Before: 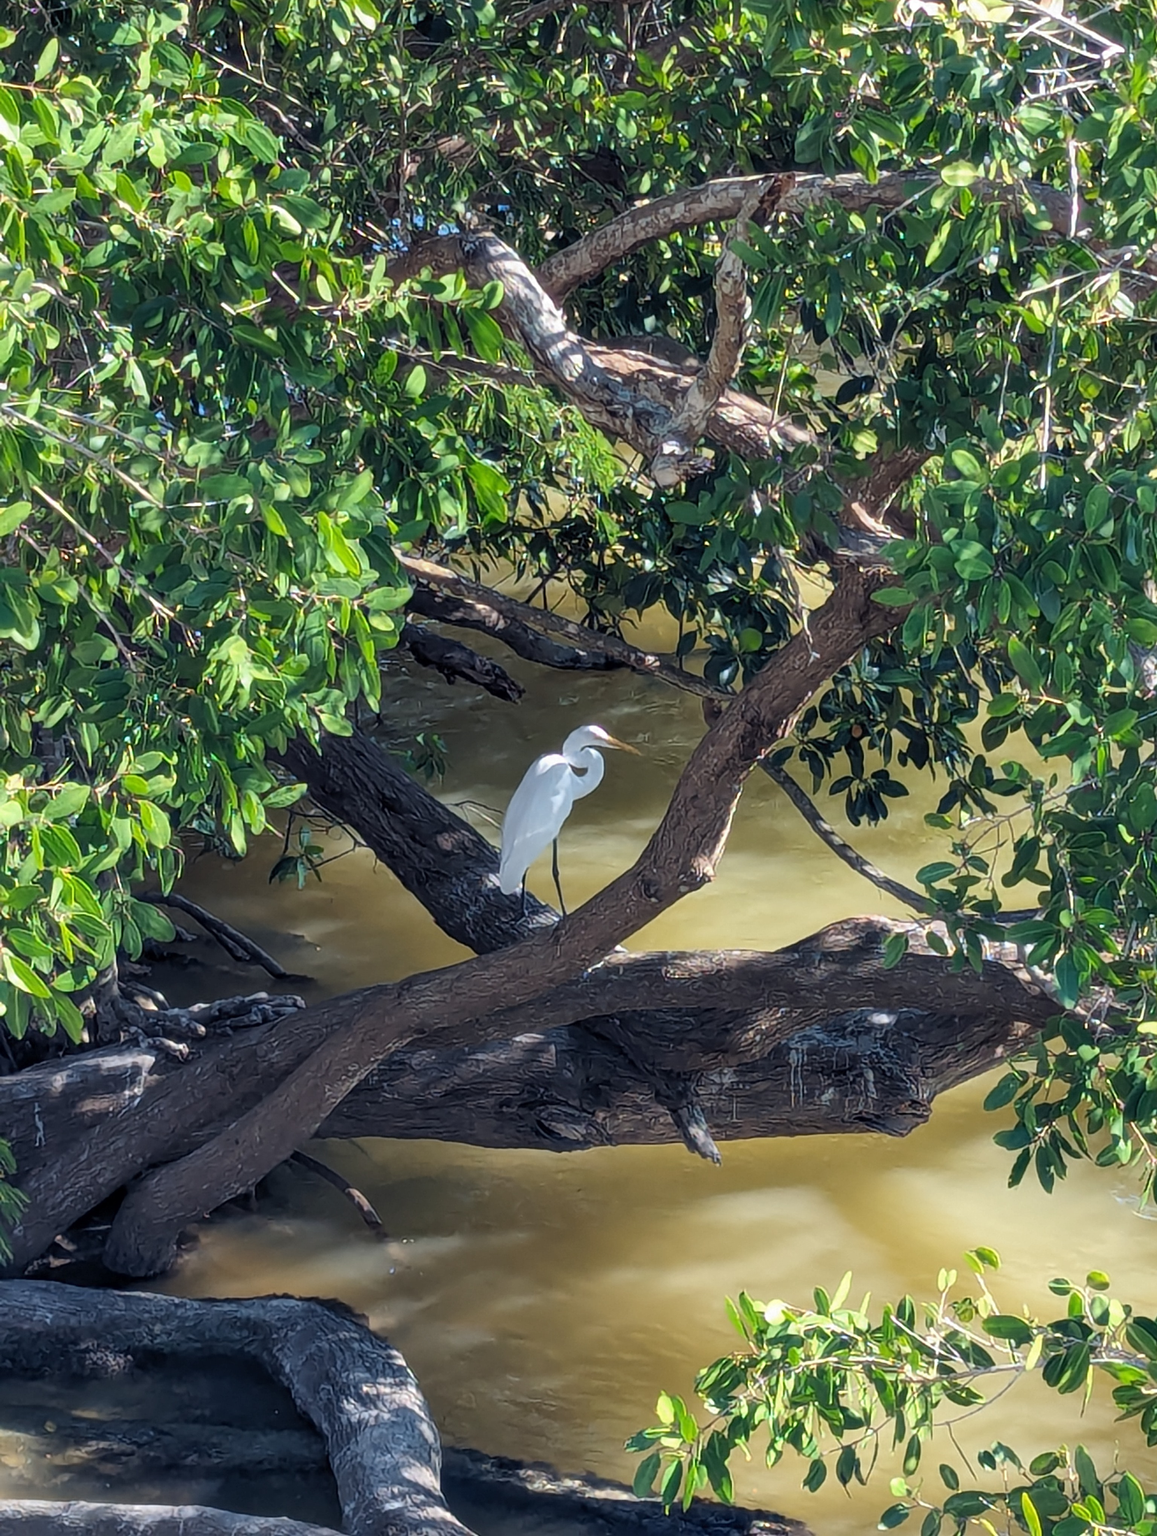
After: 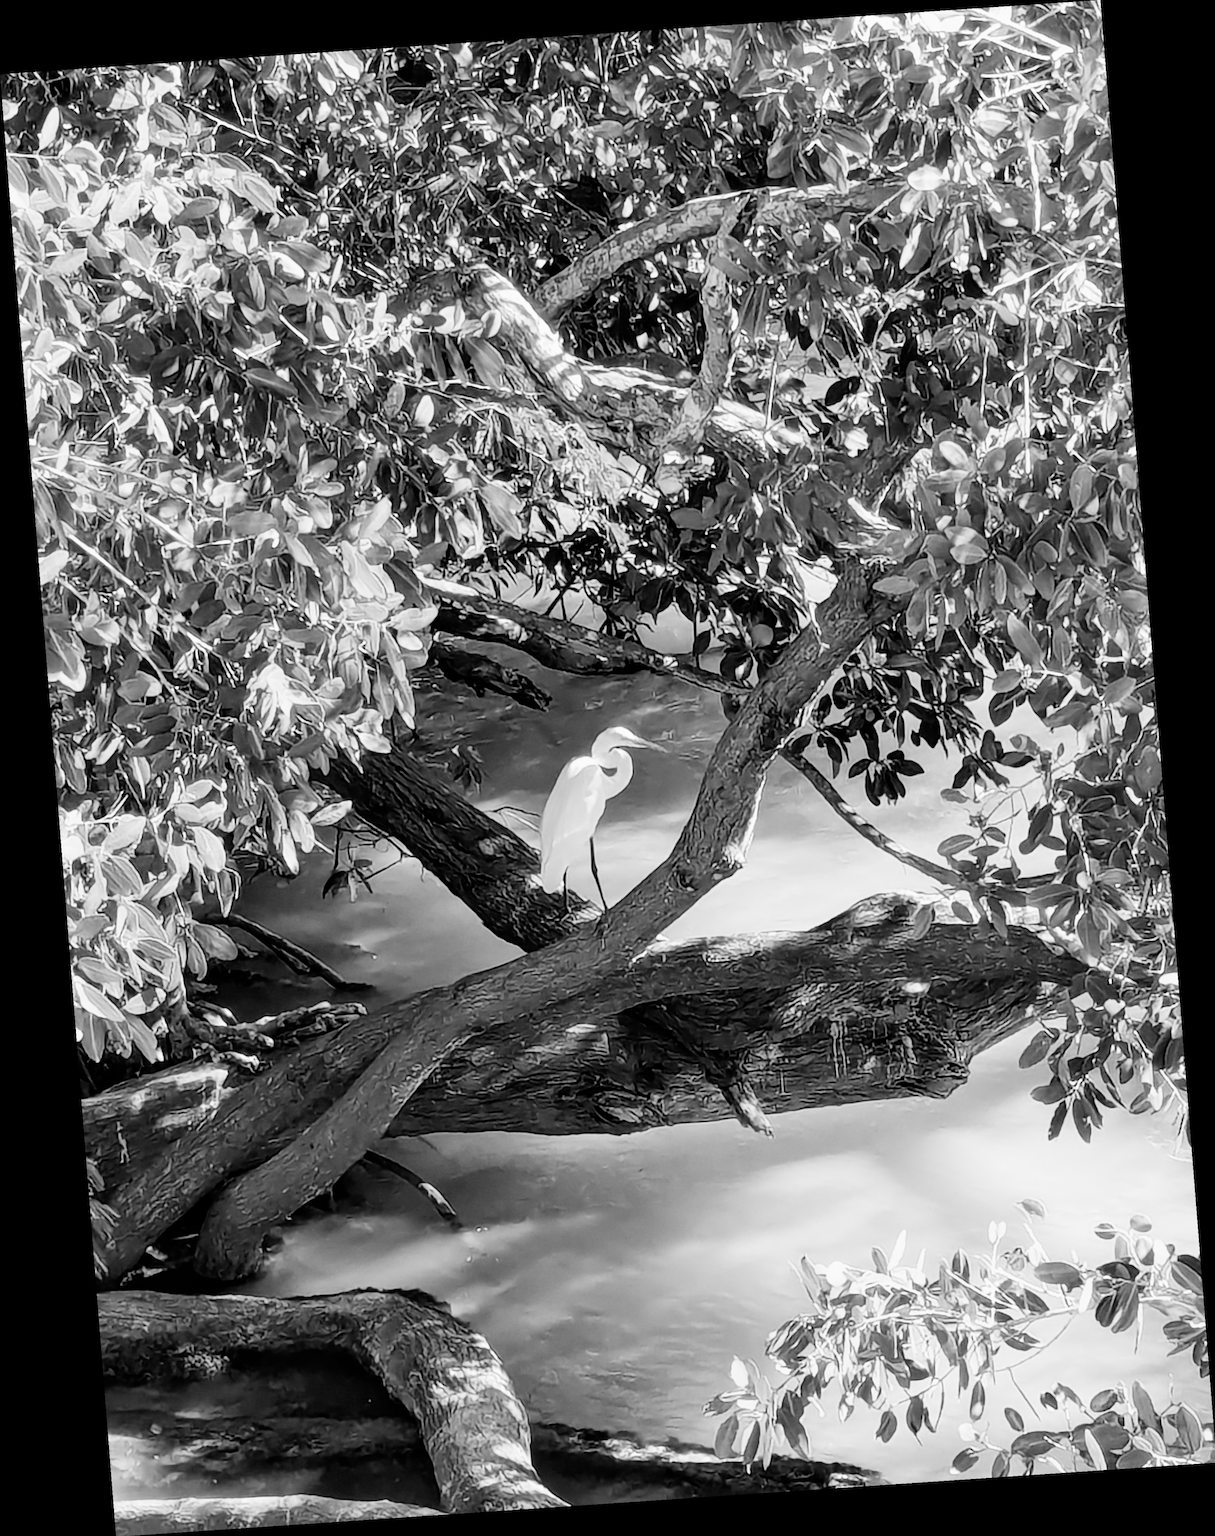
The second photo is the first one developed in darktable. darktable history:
monochrome: a 1.94, b -0.638
white balance: red 0.978, blue 0.999
rotate and perspective: rotation -4.2°, shear 0.006, automatic cropping off
filmic rgb: black relative exposure -5 EV, hardness 2.88, contrast 1.3, highlights saturation mix -30%
exposure: exposure 1.061 EV, compensate highlight preservation false
contrast brightness saturation: saturation 0.1
